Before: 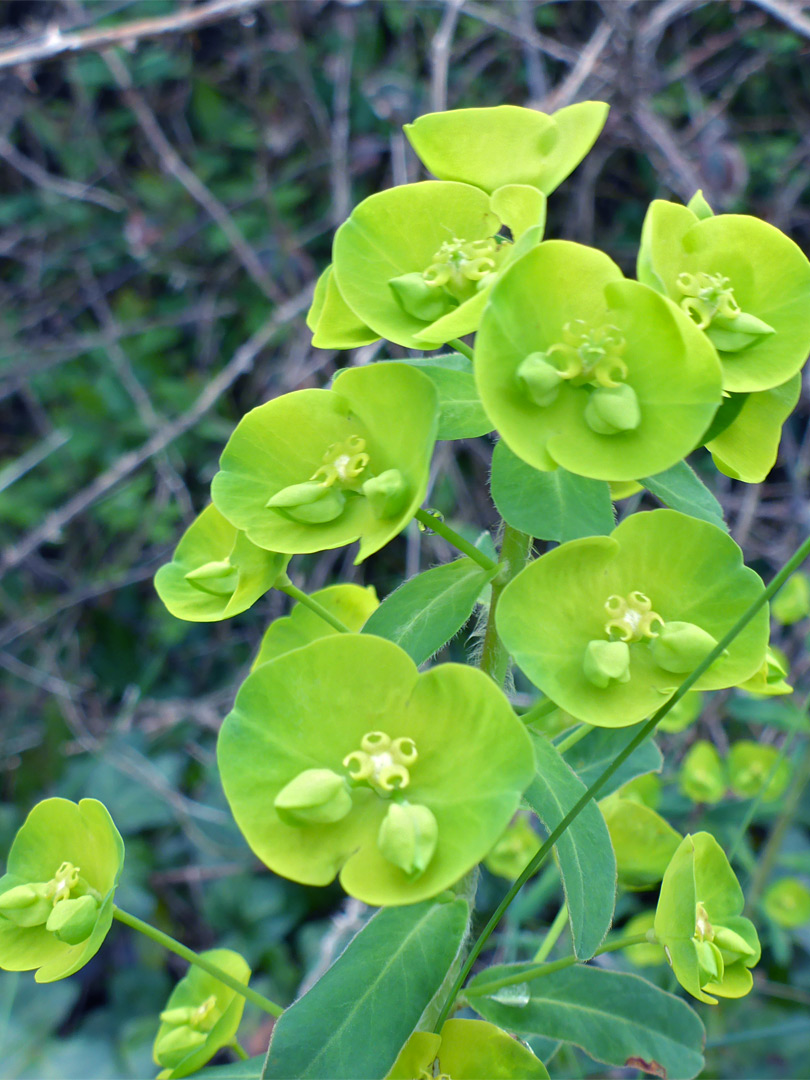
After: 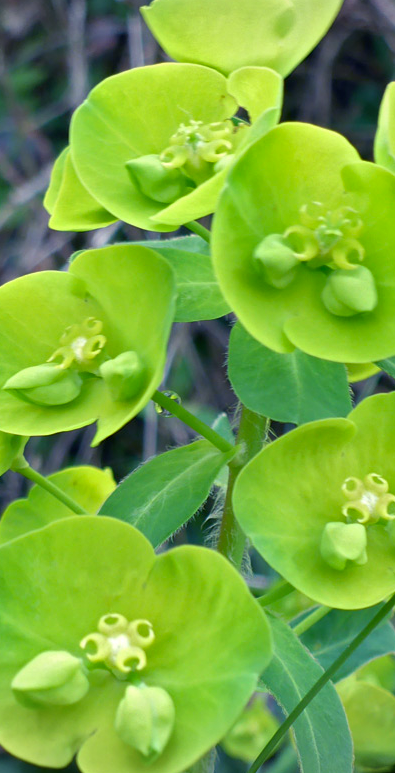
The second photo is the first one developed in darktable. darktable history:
shadows and highlights: low approximation 0.01, soften with gaussian
exposure: black level correction 0.002, compensate highlight preservation false
crop: left 32.506%, top 10.94%, right 18.642%, bottom 17.484%
vignetting: fall-off radius 94.23%, brightness -0.484
